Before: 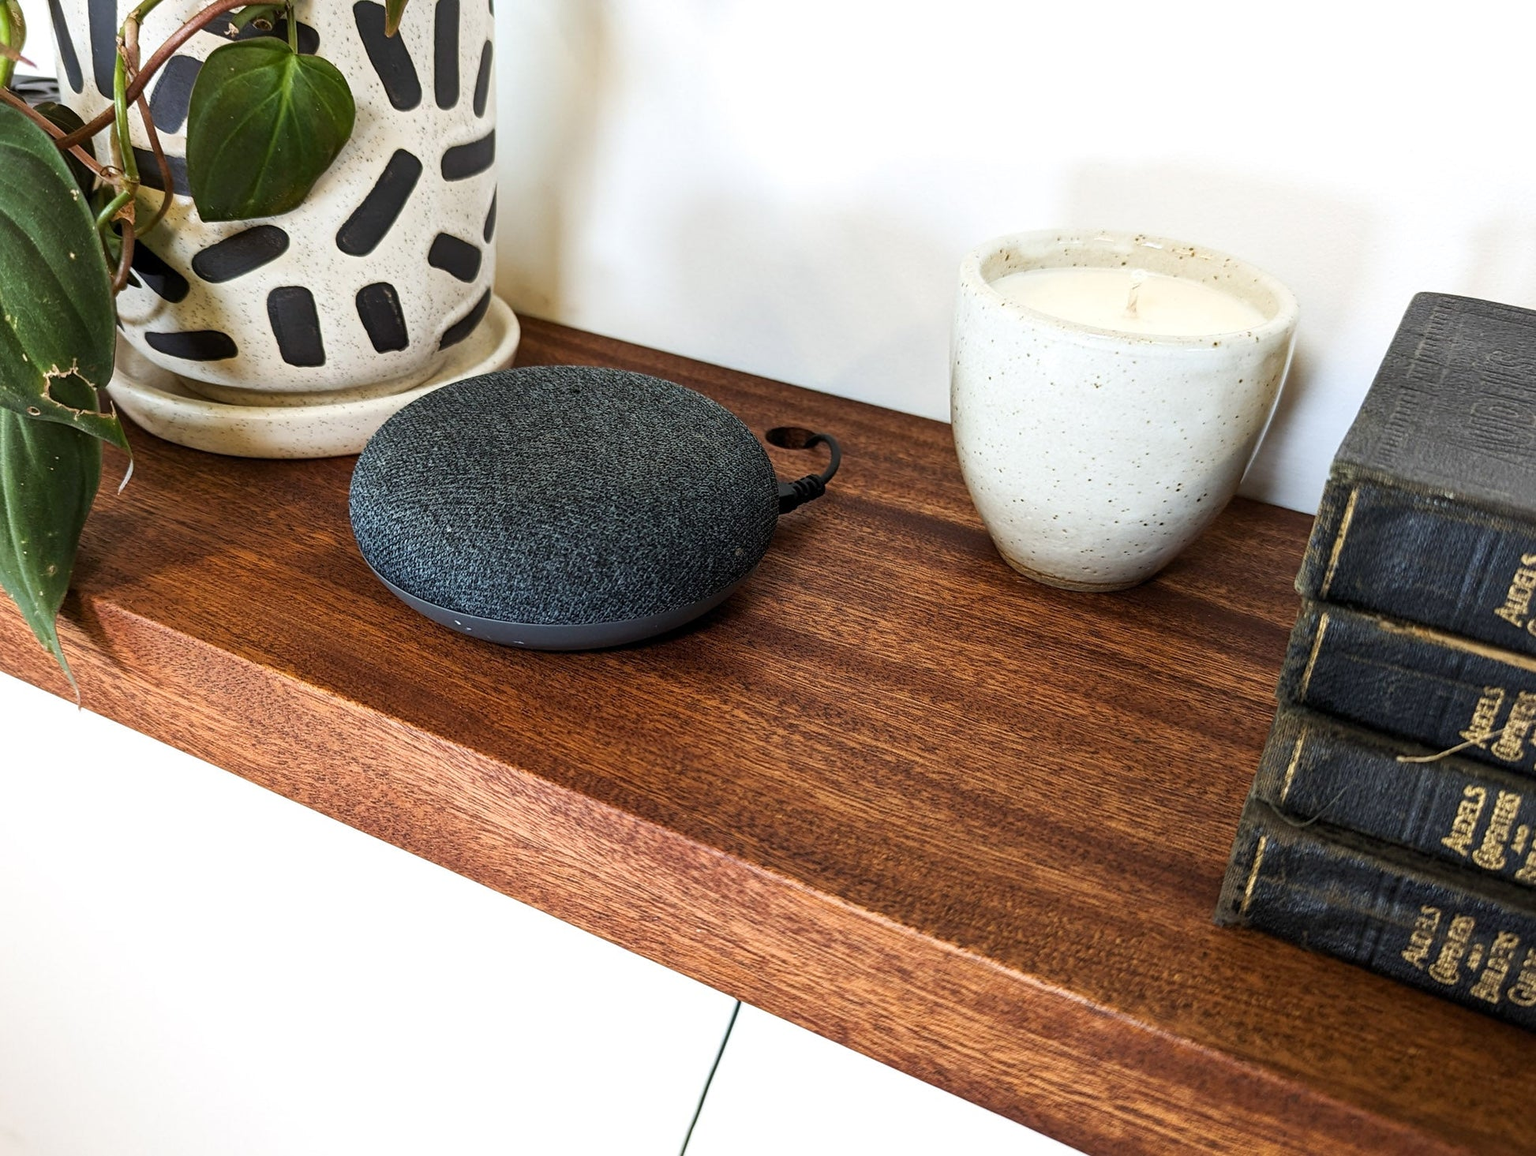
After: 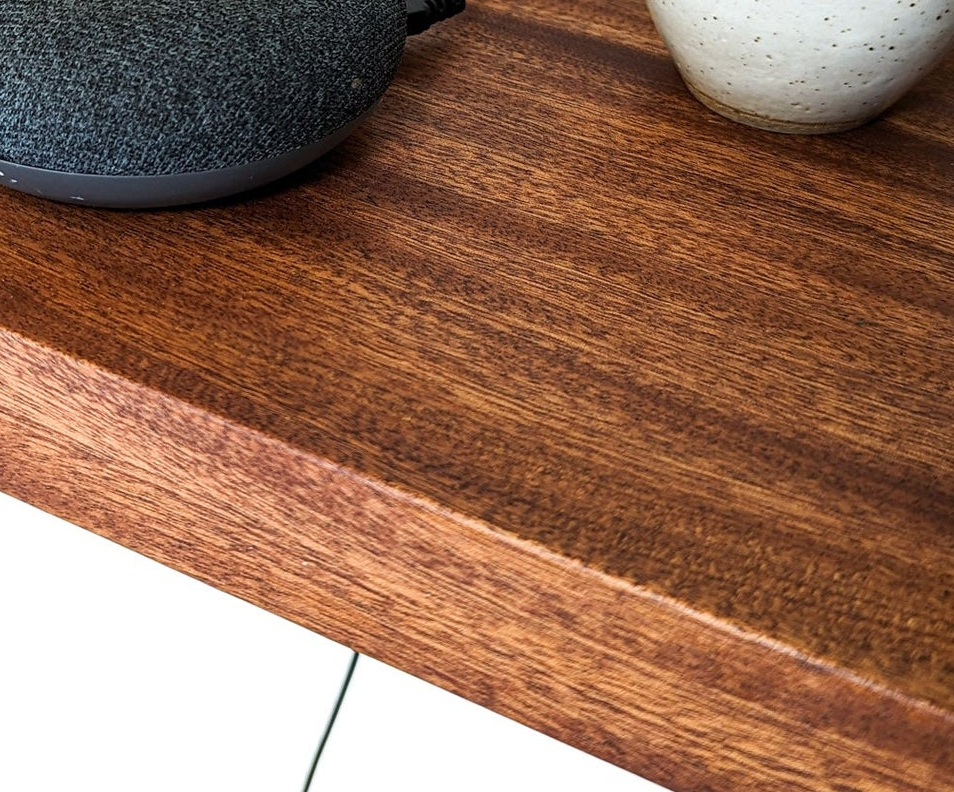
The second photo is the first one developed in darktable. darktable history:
crop: left 29.826%, top 42.051%, right 21.1%, bottom 3.468%
